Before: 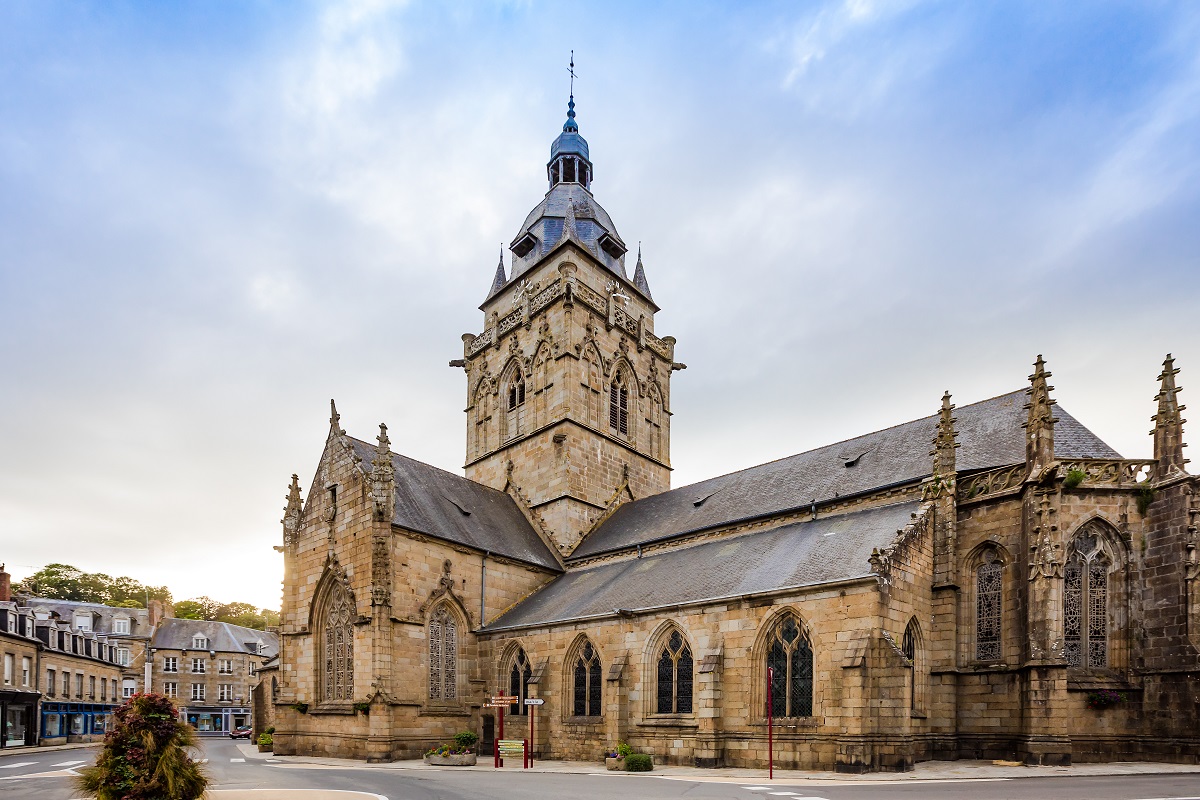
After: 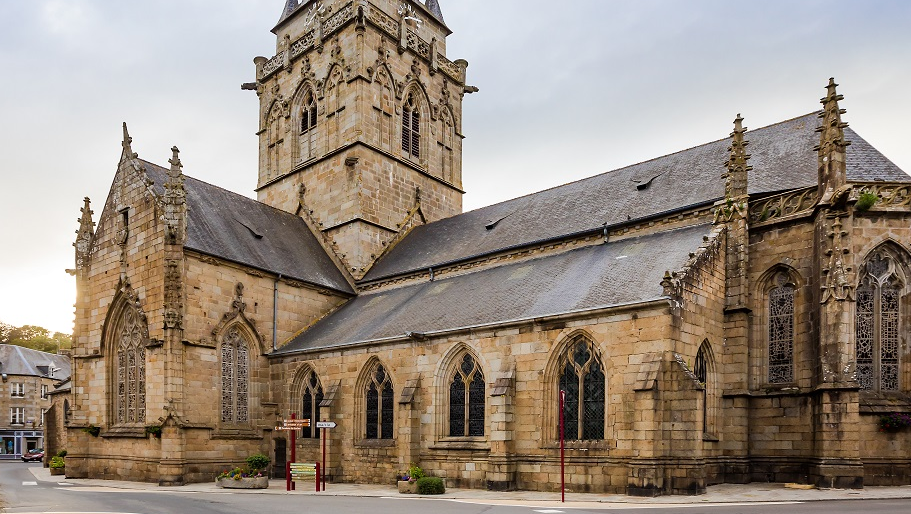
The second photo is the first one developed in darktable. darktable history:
crop and rotate: left 17.337%, top 34.696%, right 6.728%, bottom 1.002%
